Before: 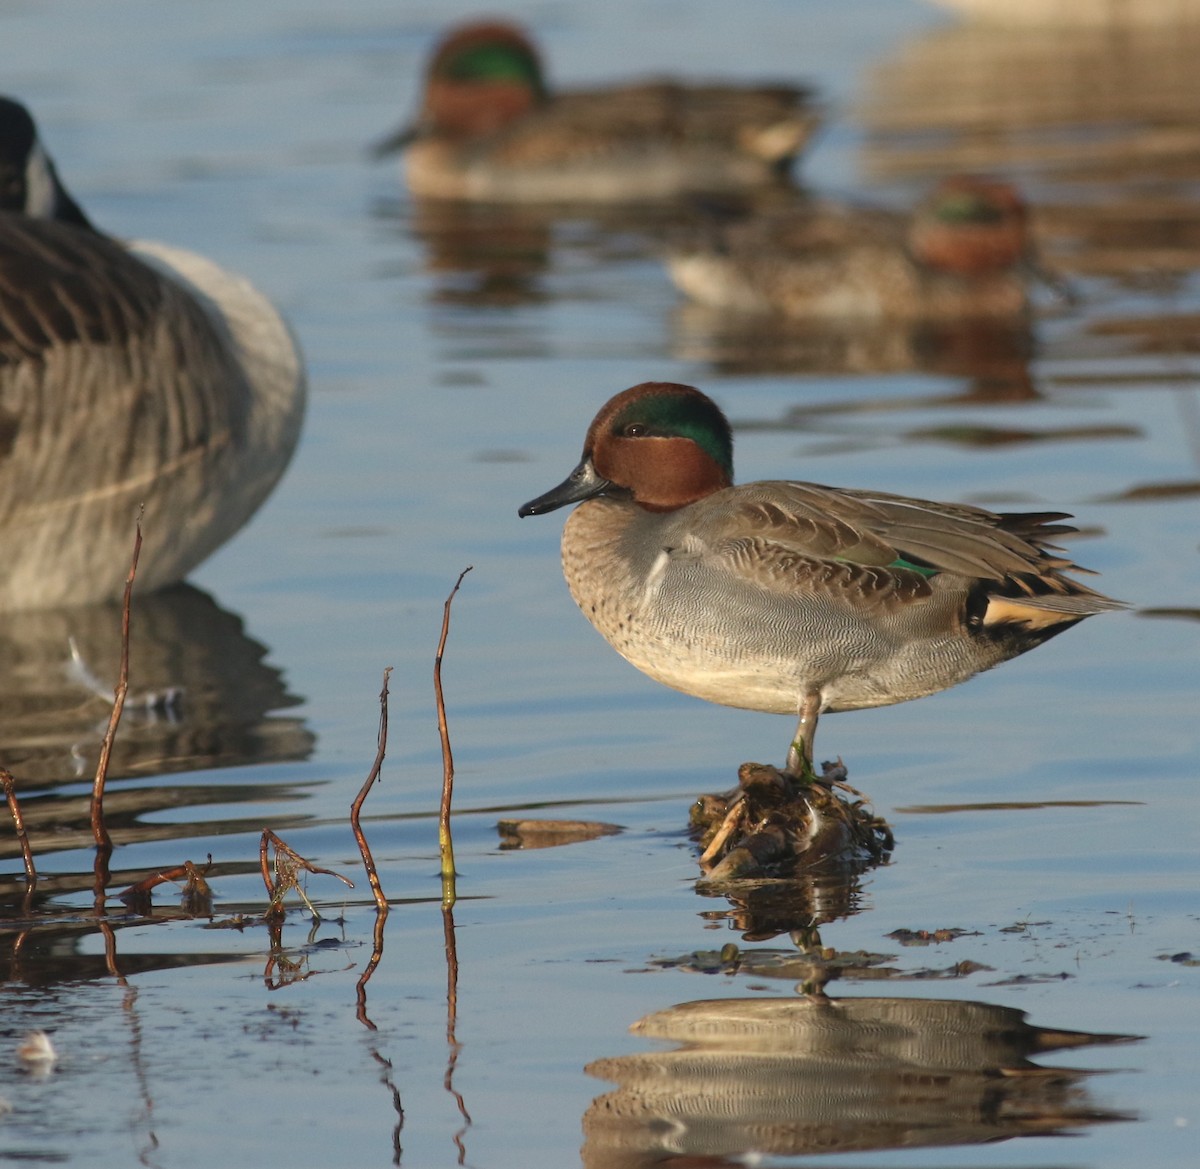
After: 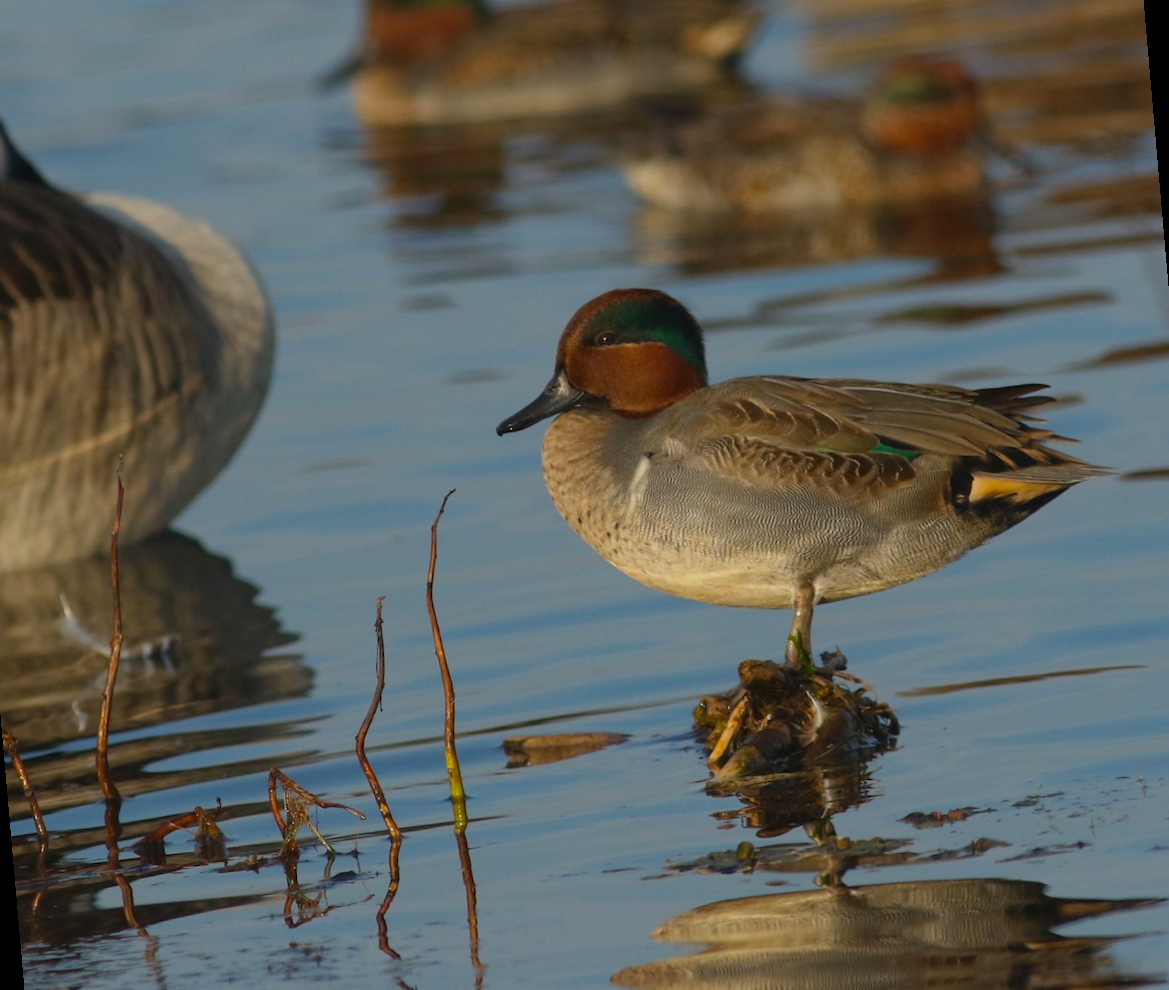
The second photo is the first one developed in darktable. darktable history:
color balance rgb: perceptual saturation grading › global saturation 30%, global vibrance 20%
exposure: exposure -0.582 EV, compensate highlight preservation false
rotate and perspective: rotation -5°, crop left 0.05, crop right 0.952, crop top 0.11, crop bottom 0.89
